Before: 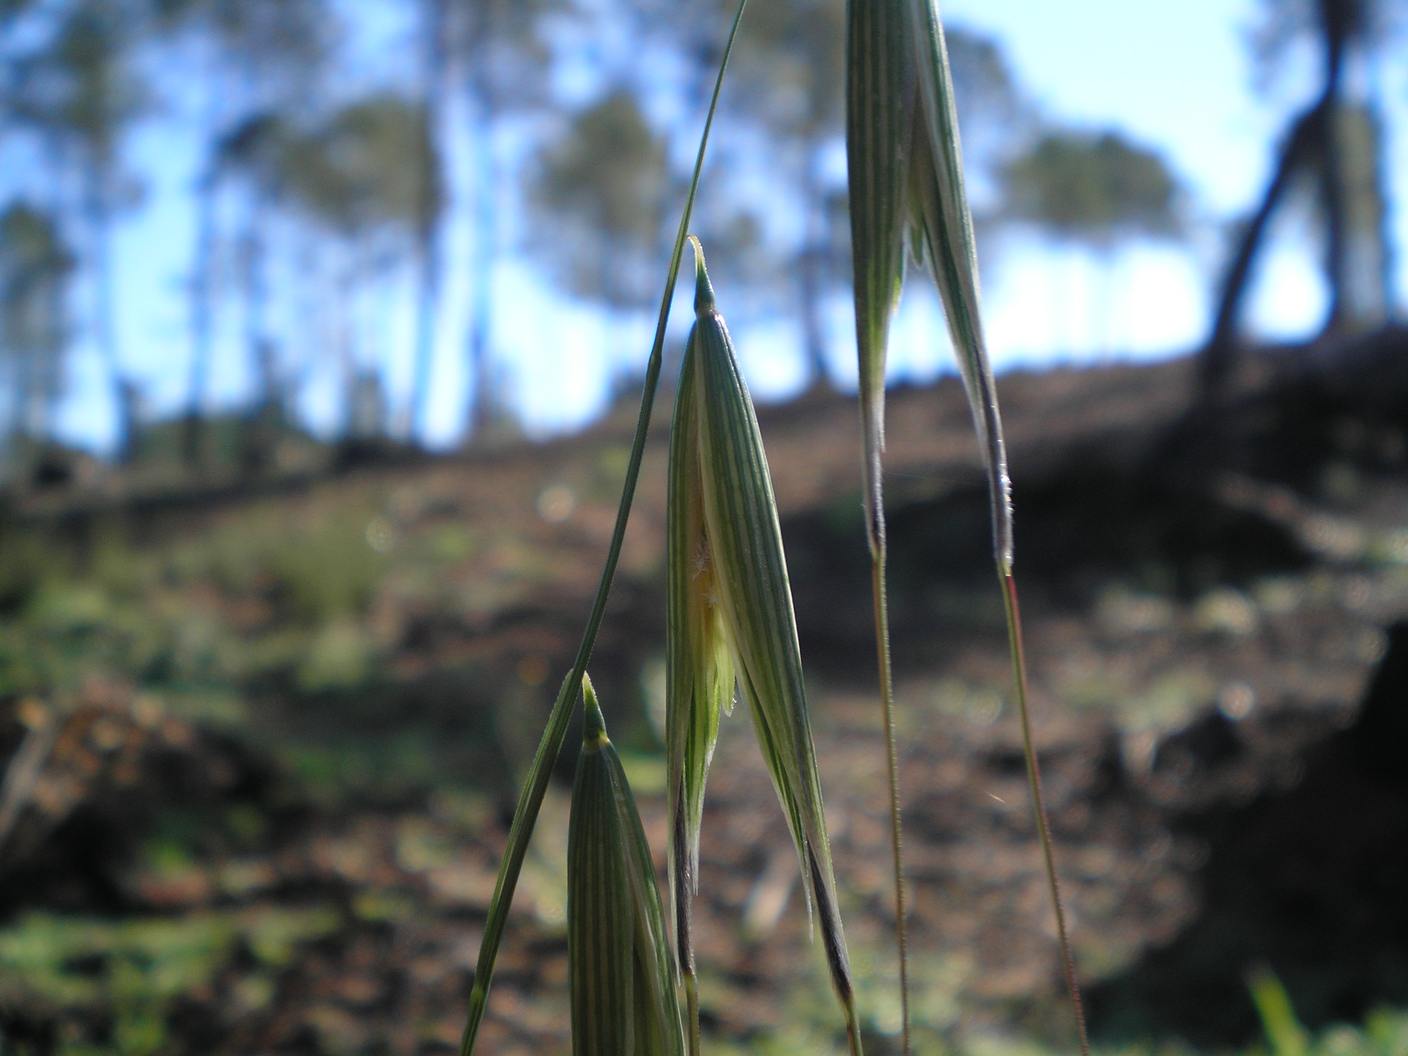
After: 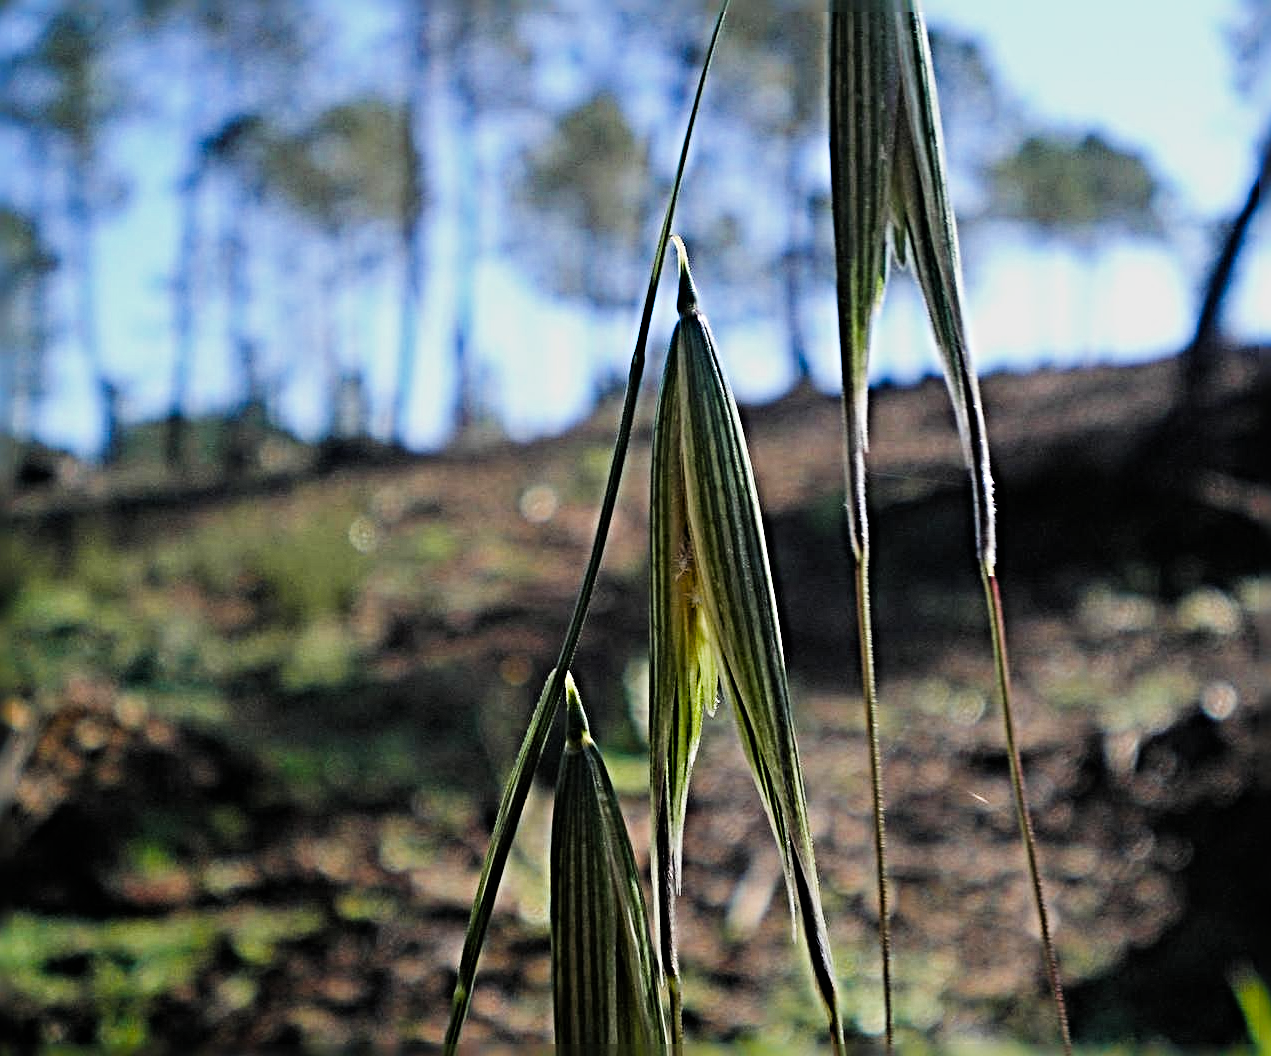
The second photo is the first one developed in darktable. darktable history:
crop and rotate: left 1.211%, right 8.5%
filmic rgb: black relative exposure -7.29 EV, white relative exposure 5.09 EV, hardness 3.2
sharpen: radius 6.286, amount 1.808, threshold 0.11
color balance rgb: global offset › luminance 0.24%, global offset › hue 169.09°, perceptual saturation grading › global saturation 31.053%, perceptual brilliance grading › global brilliance -5.594%, perceptual brilliance grading › highlights 24.764%, perceptual brilliance grading › mid-tones 7.087%, perceptual brilliance grading › shadows -4.92%
exposure: exposure 0.076 EV, compensate exposure bias true, compensate highlight preservation false
